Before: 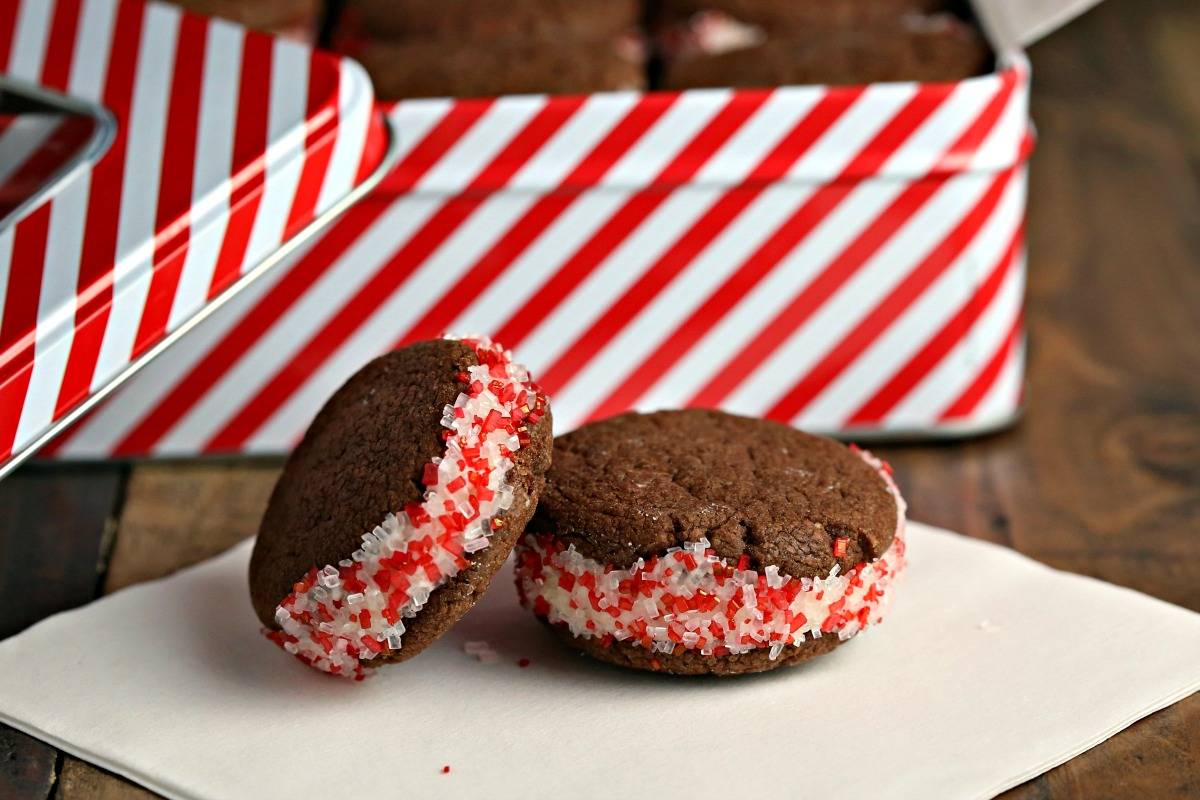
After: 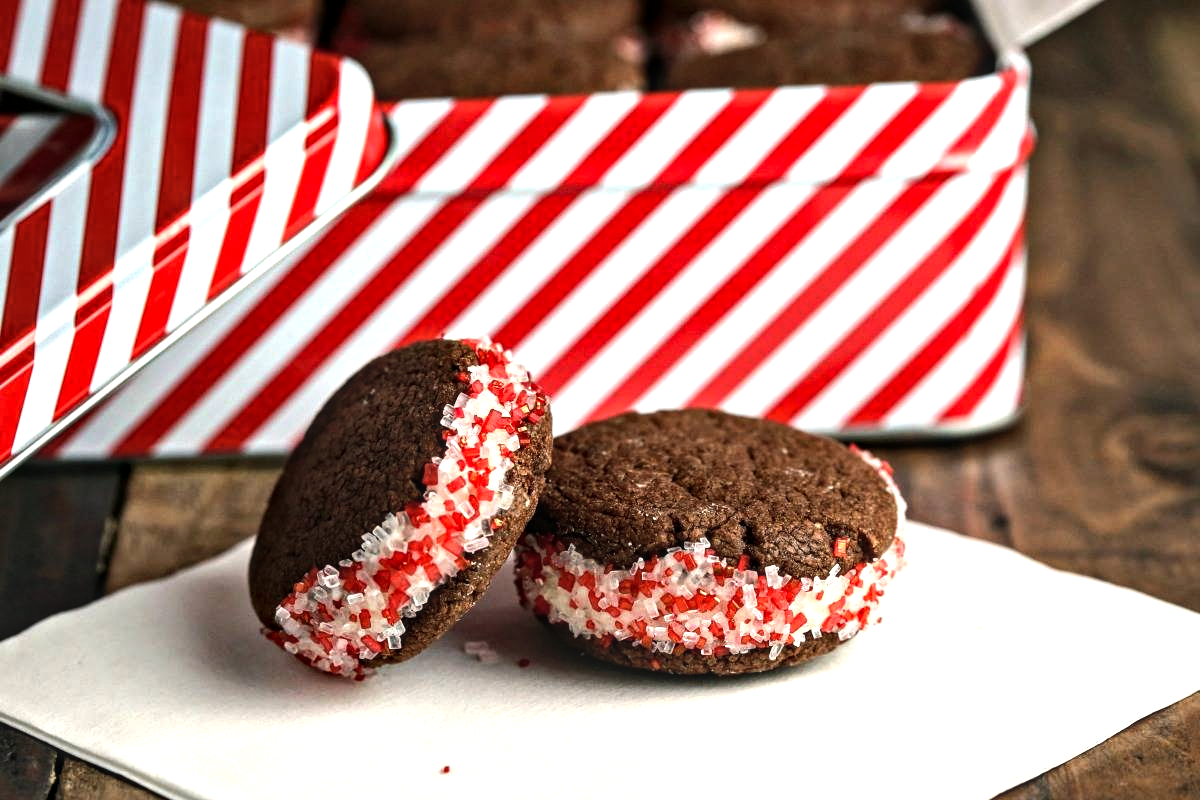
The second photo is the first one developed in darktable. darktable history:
tone equalizer: -8 EV -0.75 EV, -7 EV -0.7 EV, -6 EV -0.6 EV, -5 EV -0.4 EV, -3 EV 0.4 EV, -2 EV 0.6 EV, -1 EV 0.7 EV, +0 EV 0.75 EV, edges refinement/feathering 500, mask exposure compensation -1.57 EV, preserve details no
local contrast: highlights 61%, detail 143%, midtone range 0.428
